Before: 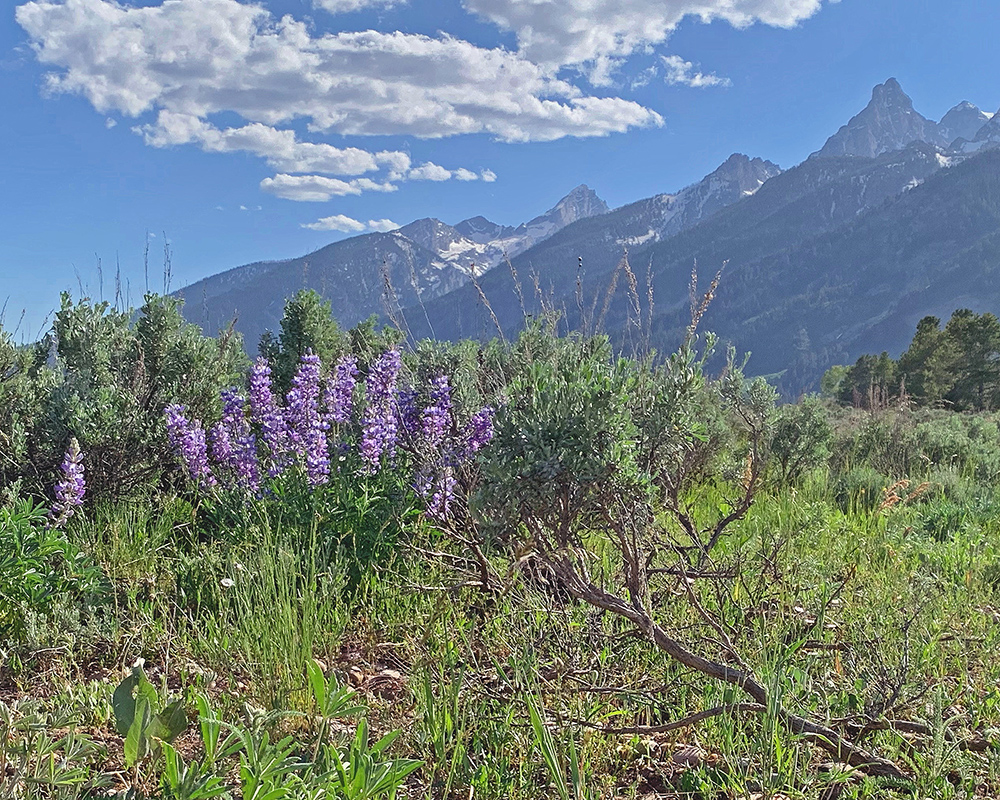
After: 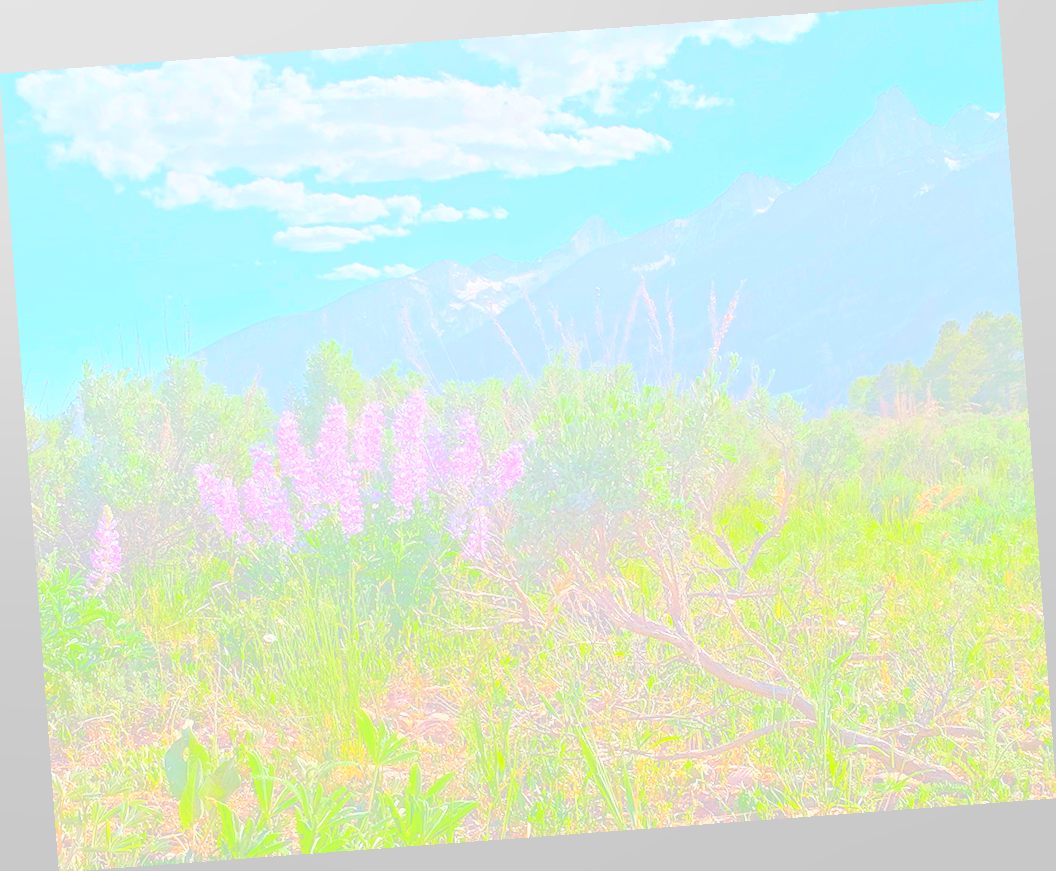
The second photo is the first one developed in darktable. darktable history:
haze removal: adaptive false
color balance rgb: linear chroma grading › global chroma 33.4%
rotate and perspective: rotation -4.25°, automatic cropping off
bloom: size 85%, threshold 5%, strength 85%
